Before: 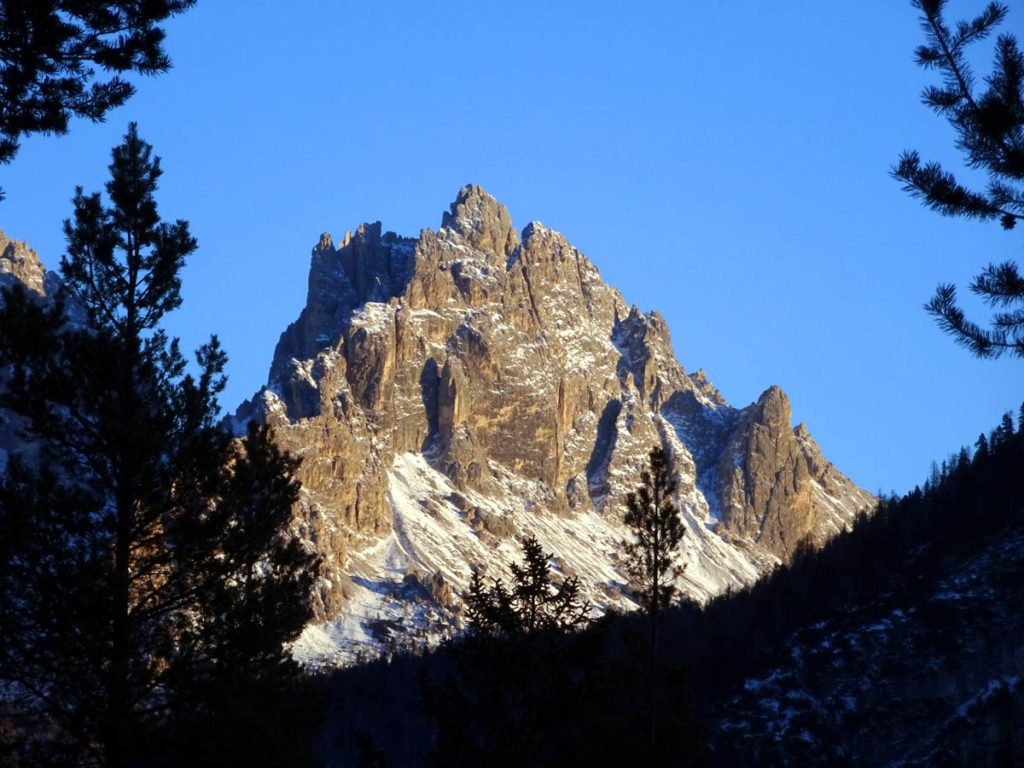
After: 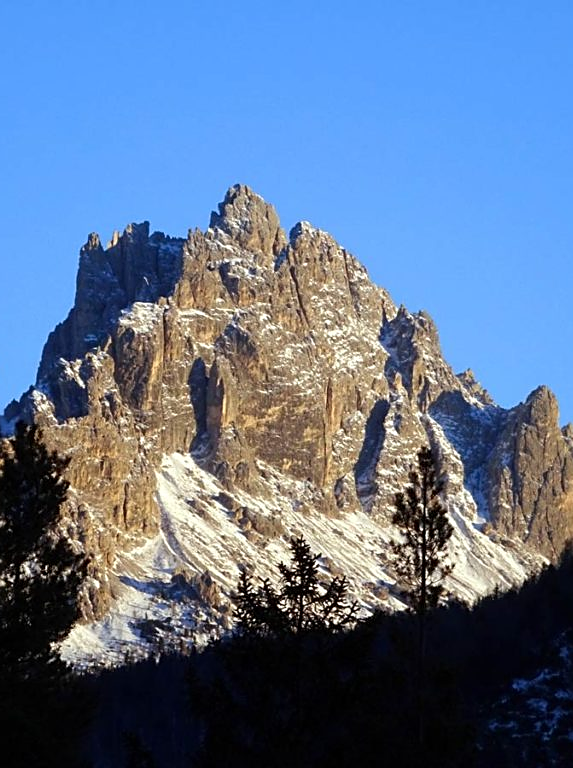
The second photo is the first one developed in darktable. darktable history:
crop and rotate: left 22.683%, right 21.356%
sharpen: on, module defaults
